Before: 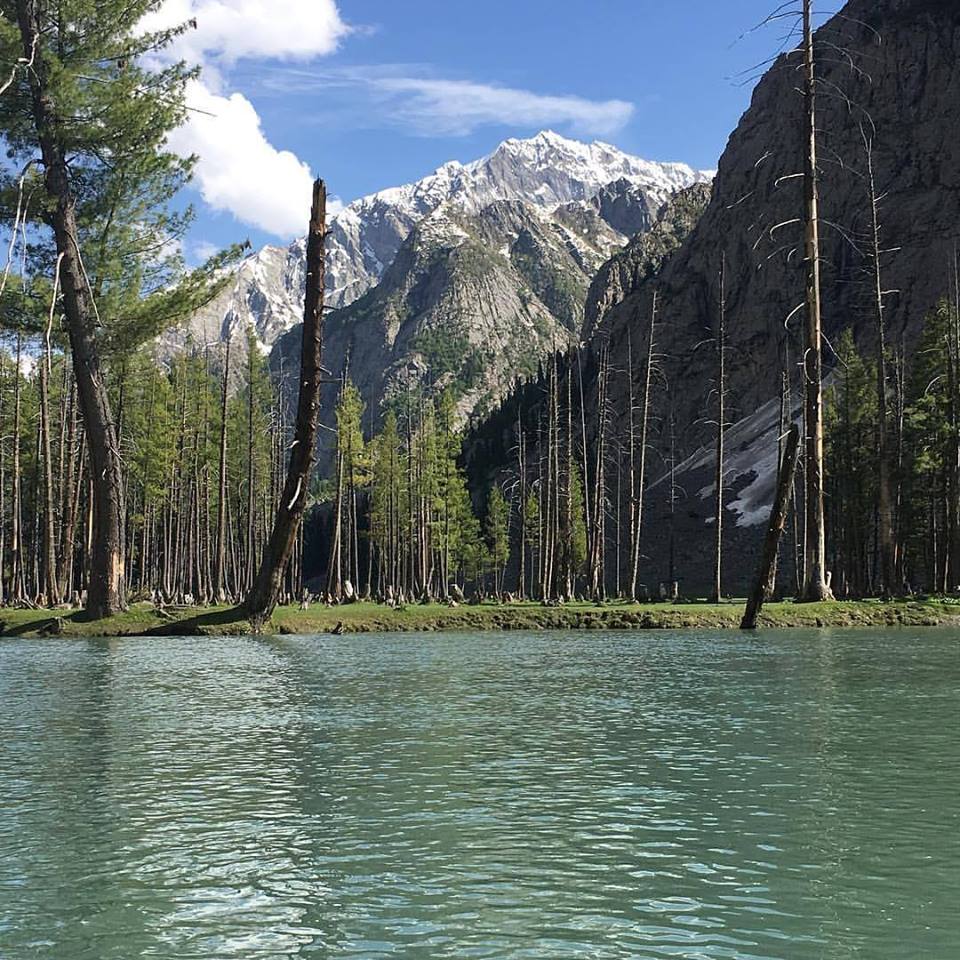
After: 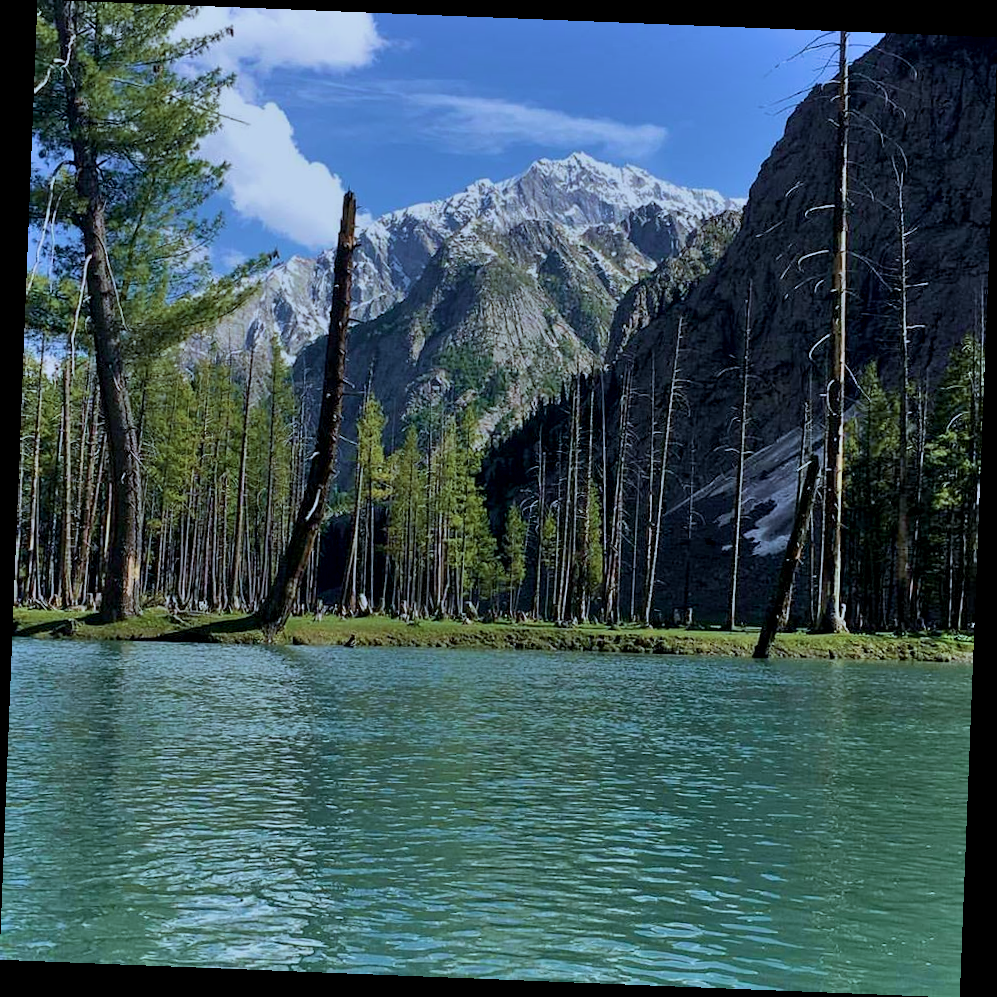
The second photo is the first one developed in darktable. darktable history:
exposure: black level correction 0.009, exposure -0.637 EV, compensate highlight preservation false
rotate and perspective: rotation 2.27°, automatic cropping off
shadows and highlights: shadows 37.27, highlights -28.18, soften with gaussian
white balance: red 0.924, blue 1.095
velvia: strength 45%
